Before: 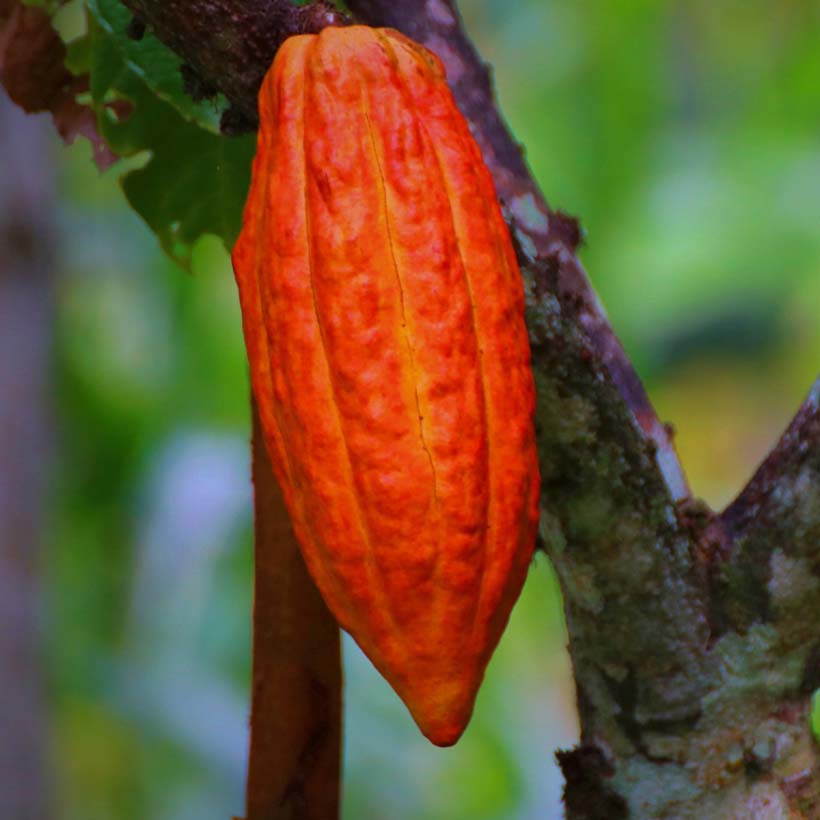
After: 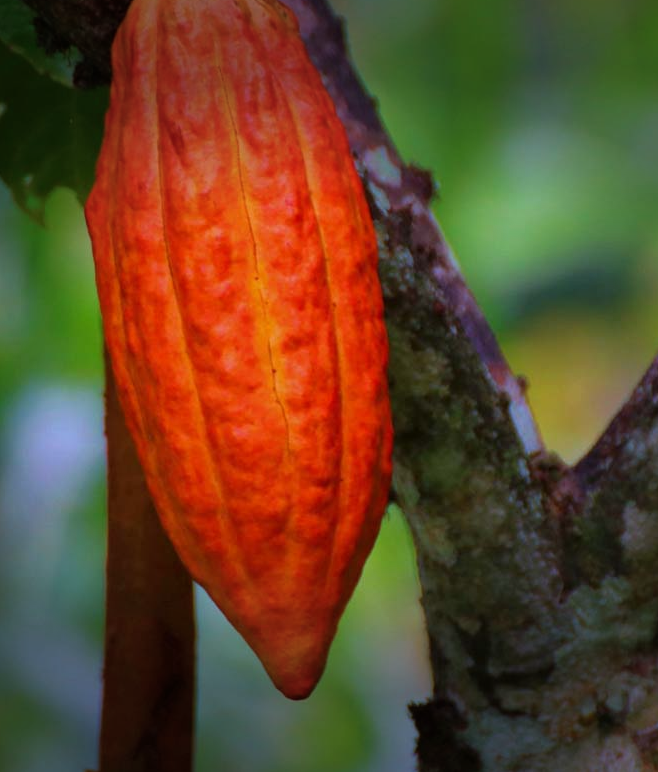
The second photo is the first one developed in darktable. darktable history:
vignetting: fall-off start 70.97%, brightness -0.584, saturation -0.118, width/height ratio 1.333
crop and rotate: left 17.959%, top 5.771%, right 1.742%
